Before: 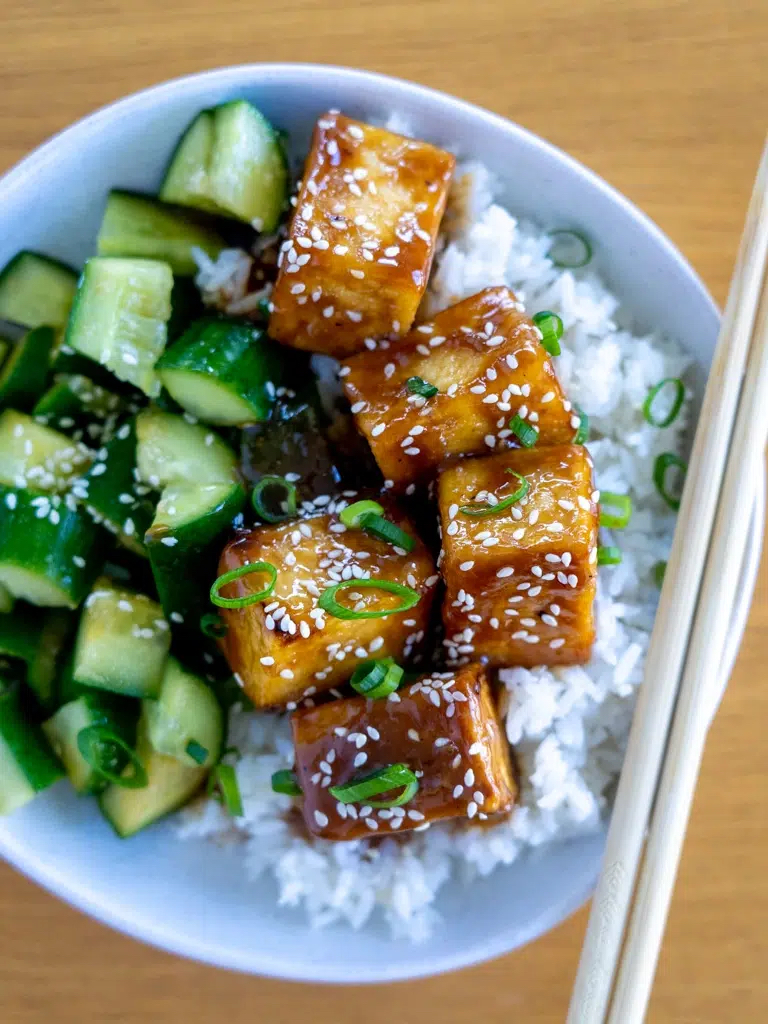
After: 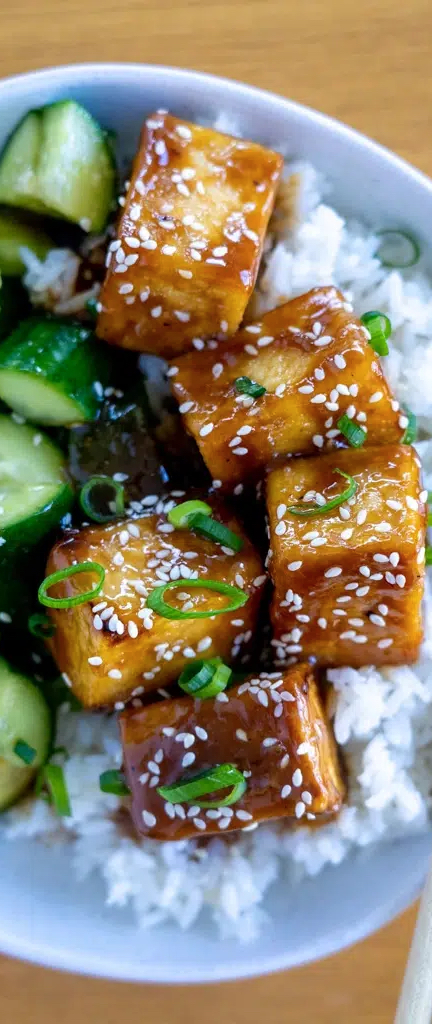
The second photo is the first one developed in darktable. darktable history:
color balance rgb: on, module defaults
crop and rotate: left 22.516%, right 21.234%
